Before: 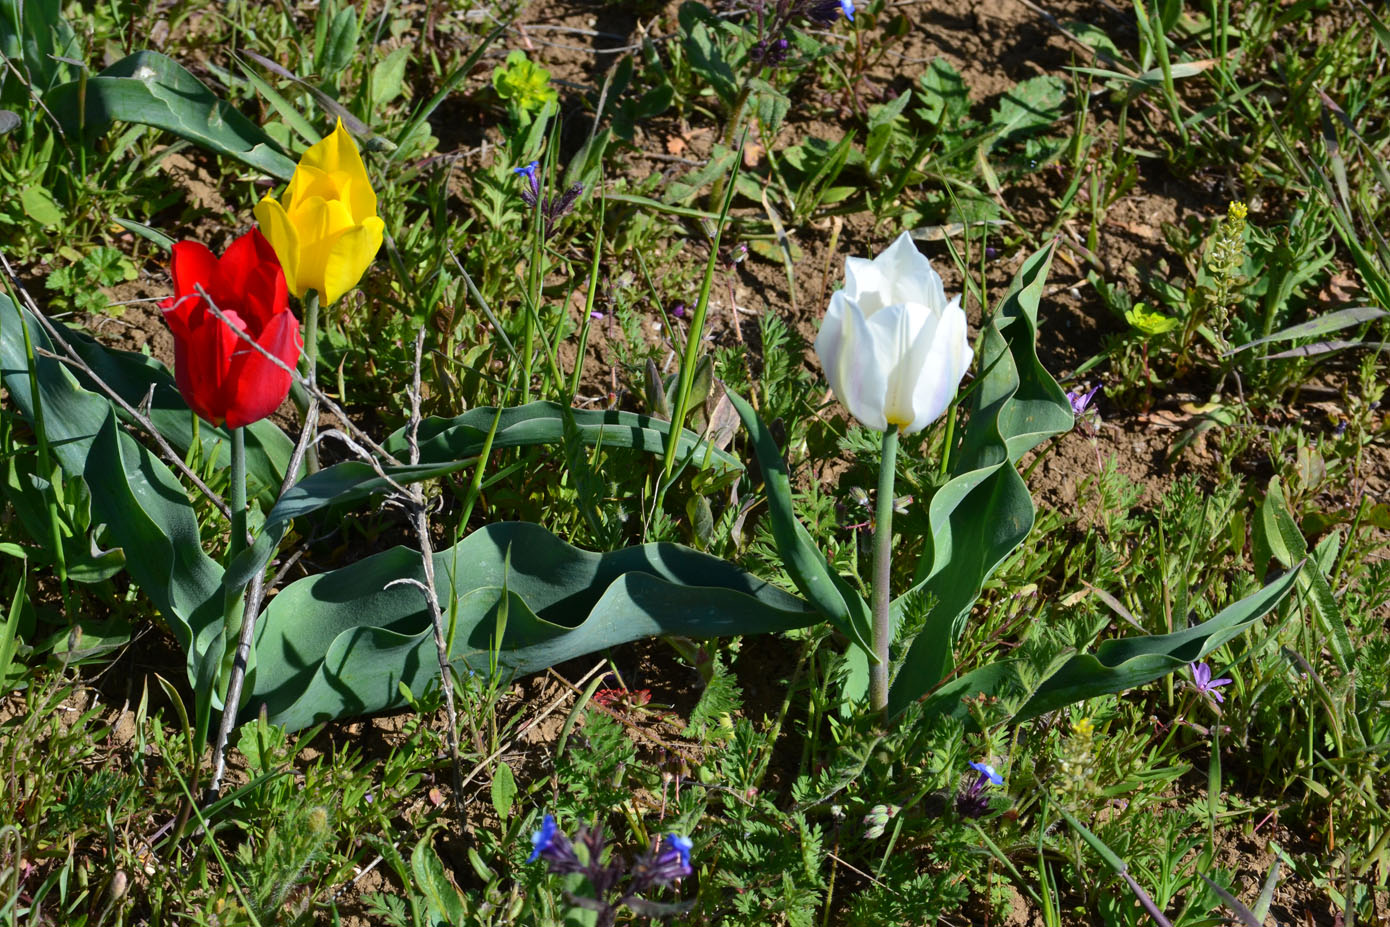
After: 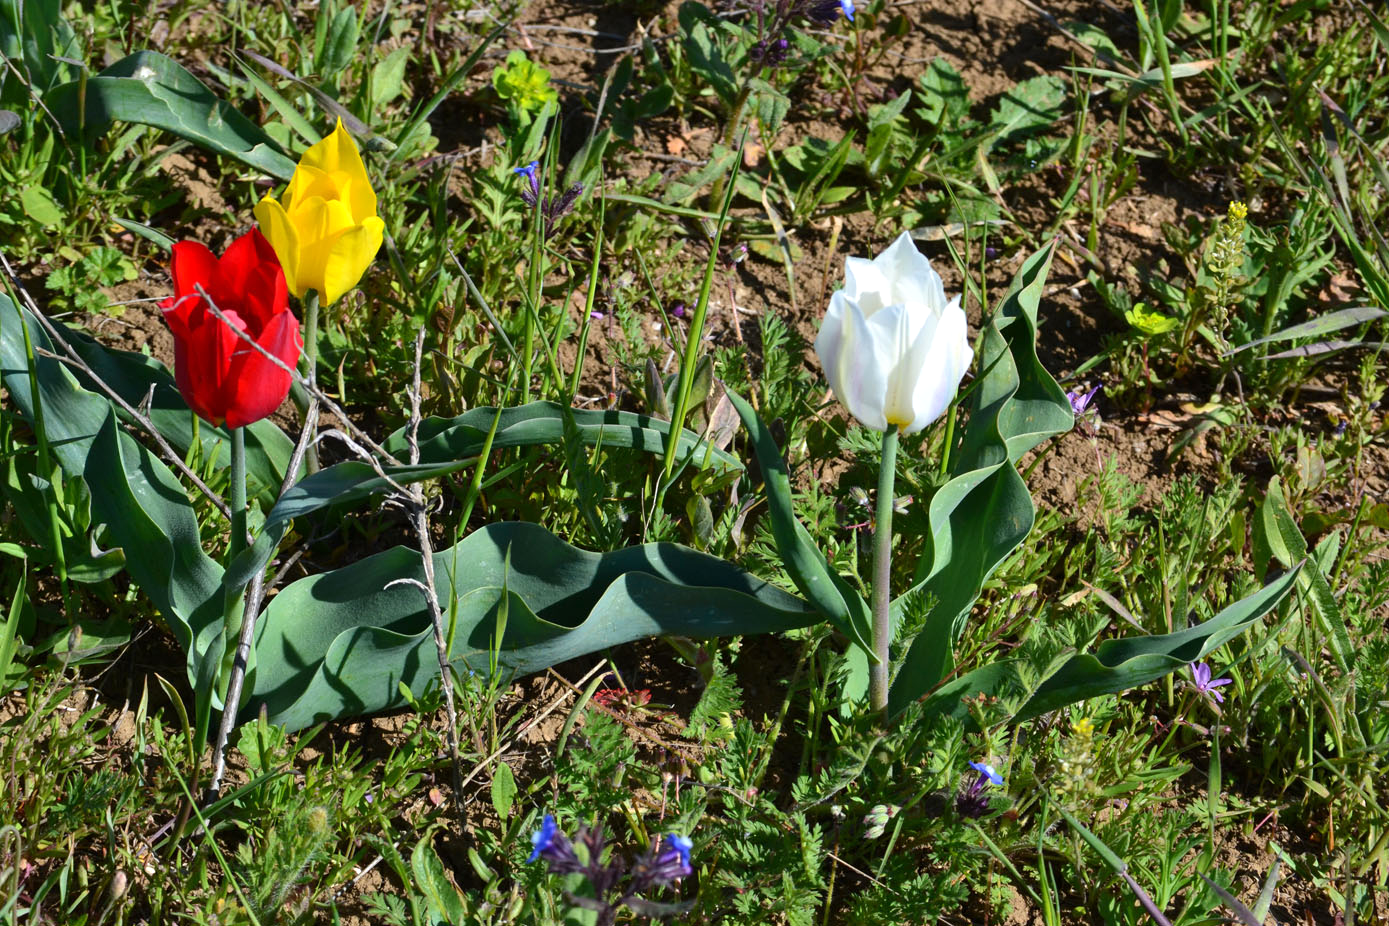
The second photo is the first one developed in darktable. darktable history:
exposure: exposure 0.202 EV, compensate highlight preservation false
